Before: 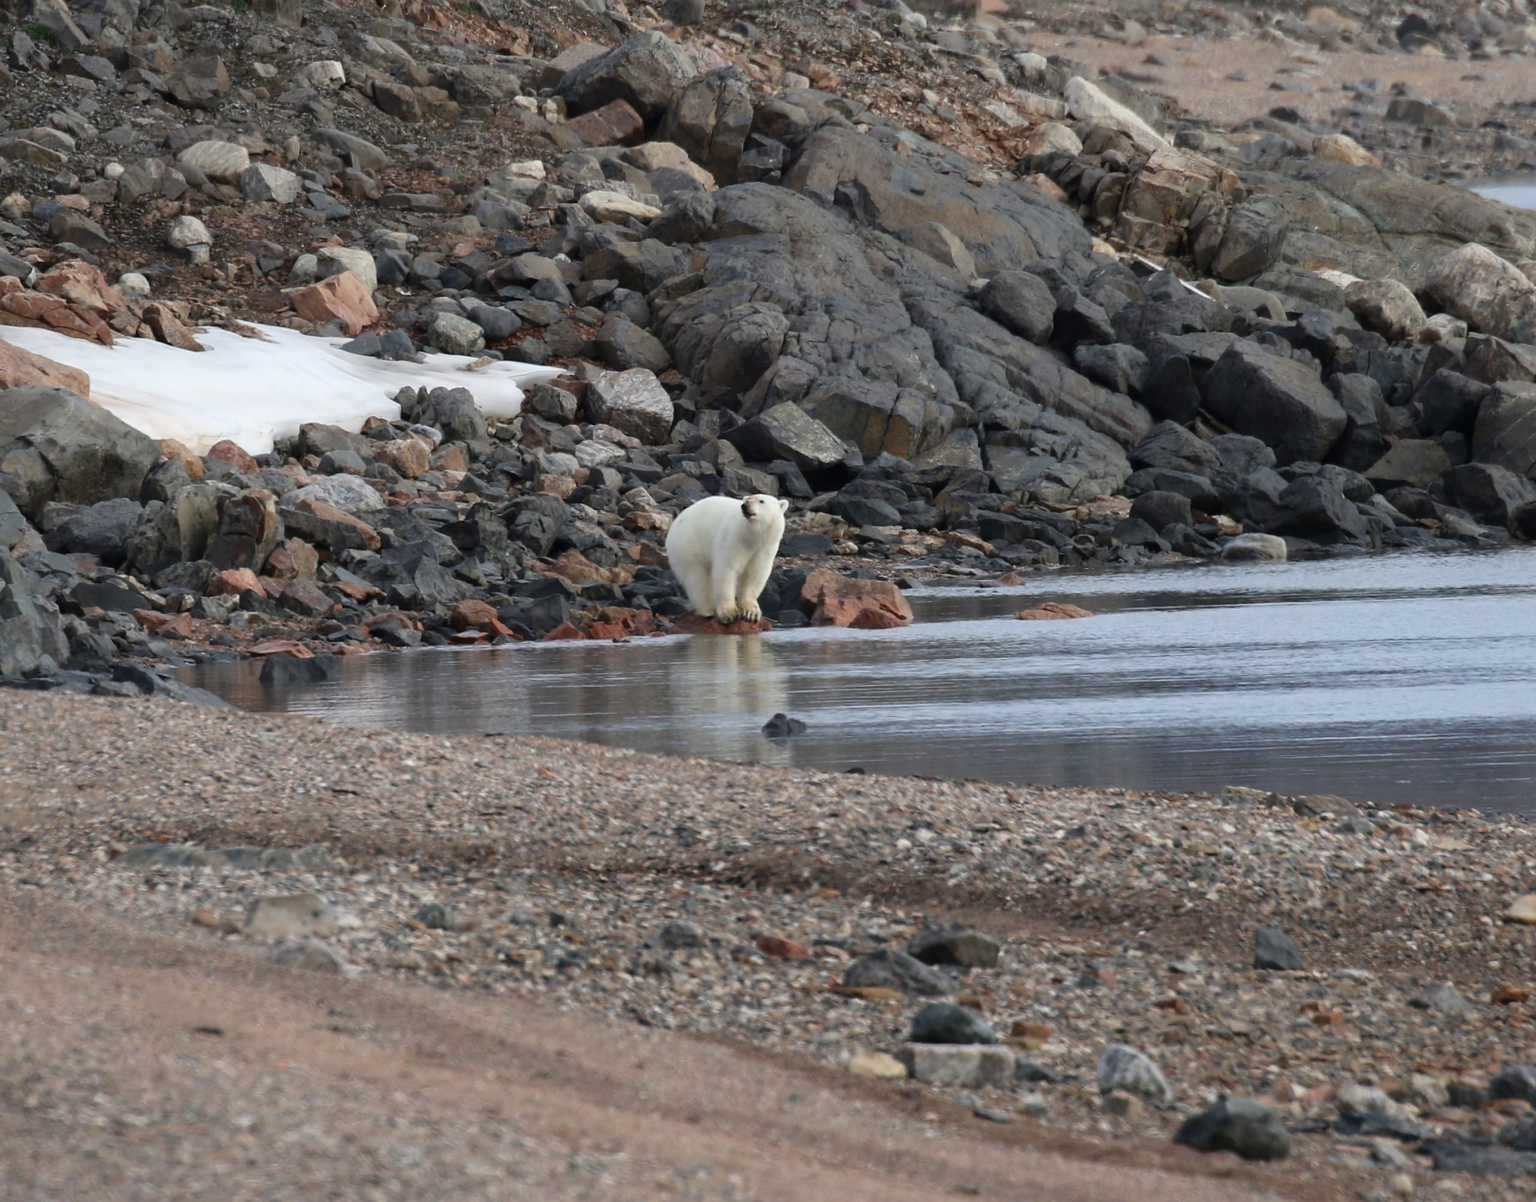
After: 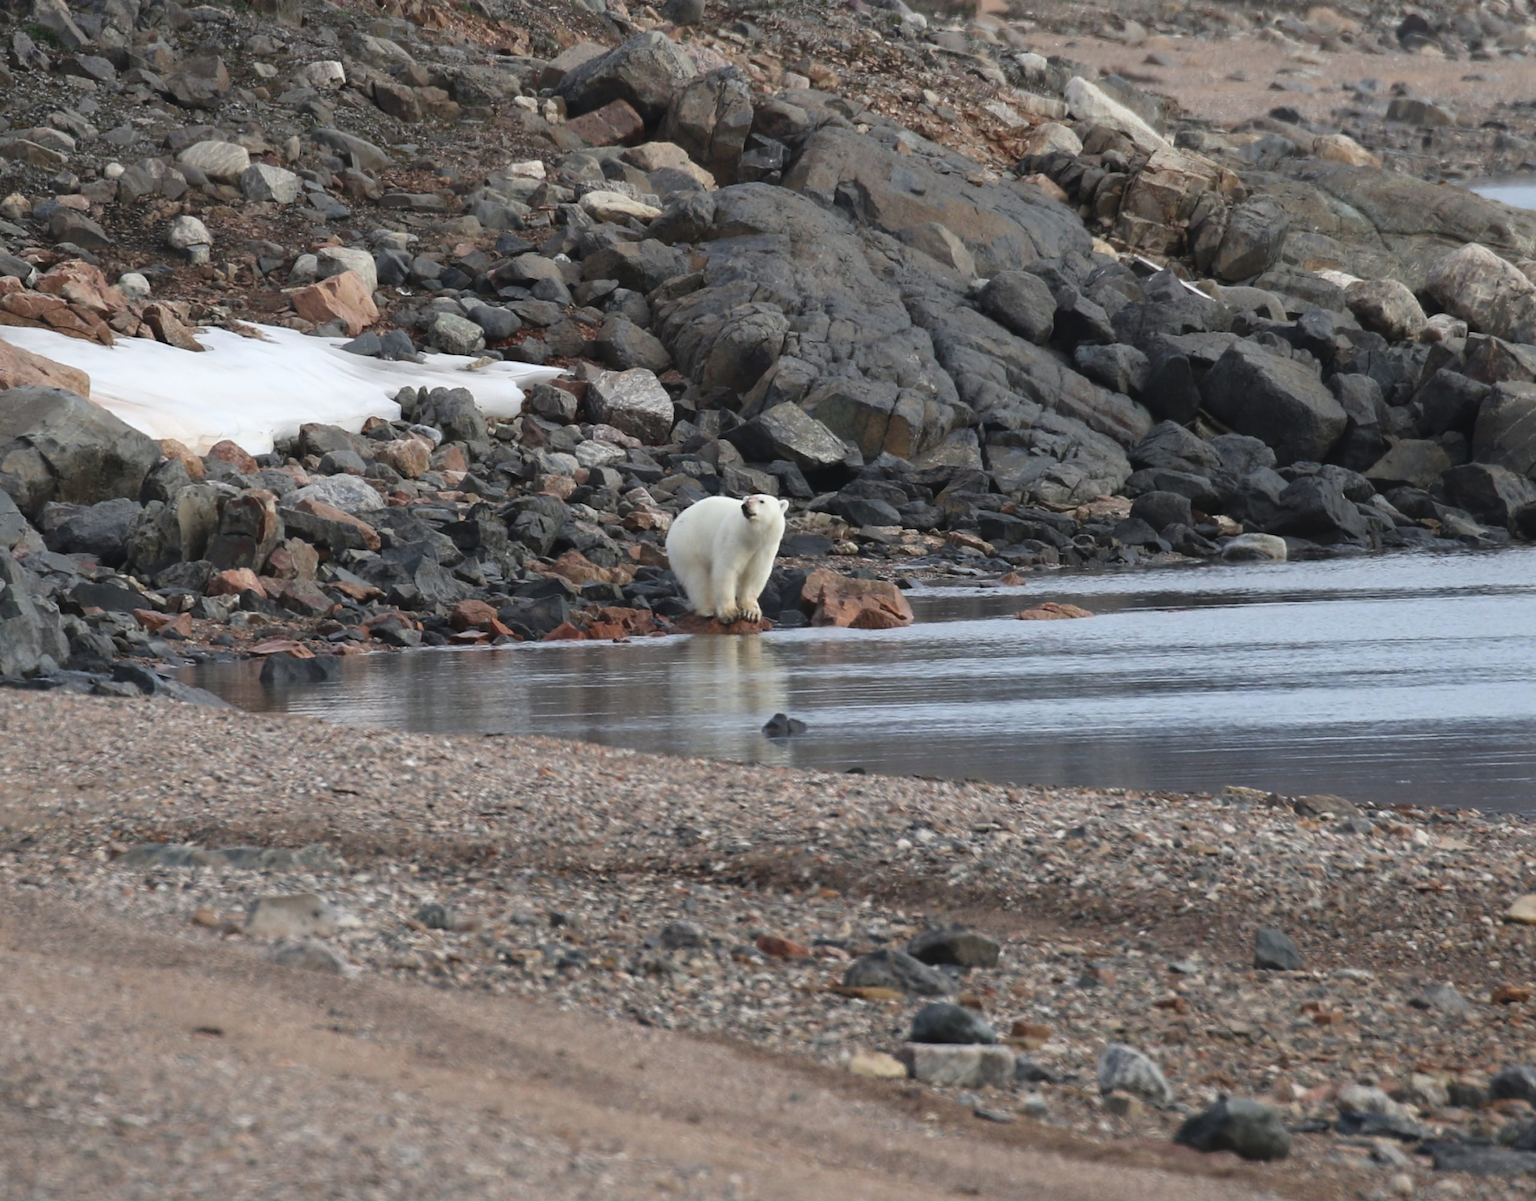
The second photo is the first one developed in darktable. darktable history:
exposure: black level correction -0.004, exposure 0.057 EV, compensate highlight preservation false
contrast brightness saturation: contrast 0.007, saturation -0.063
